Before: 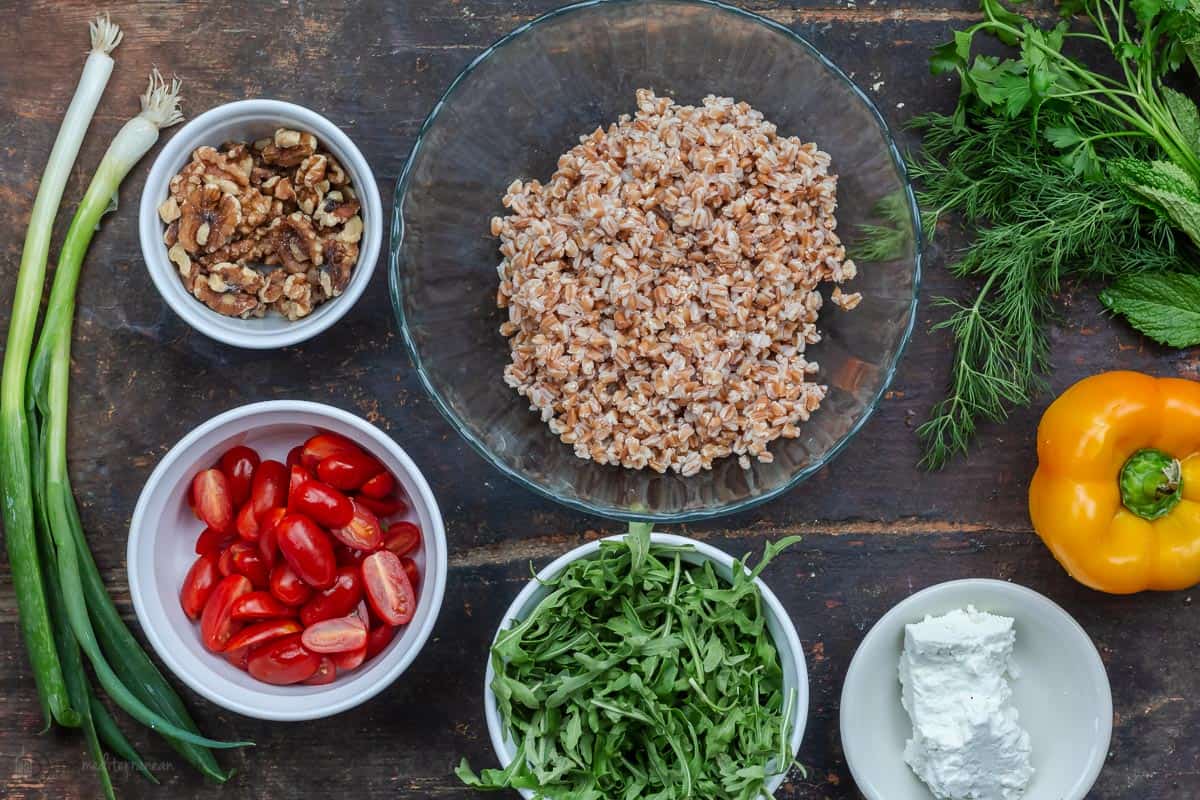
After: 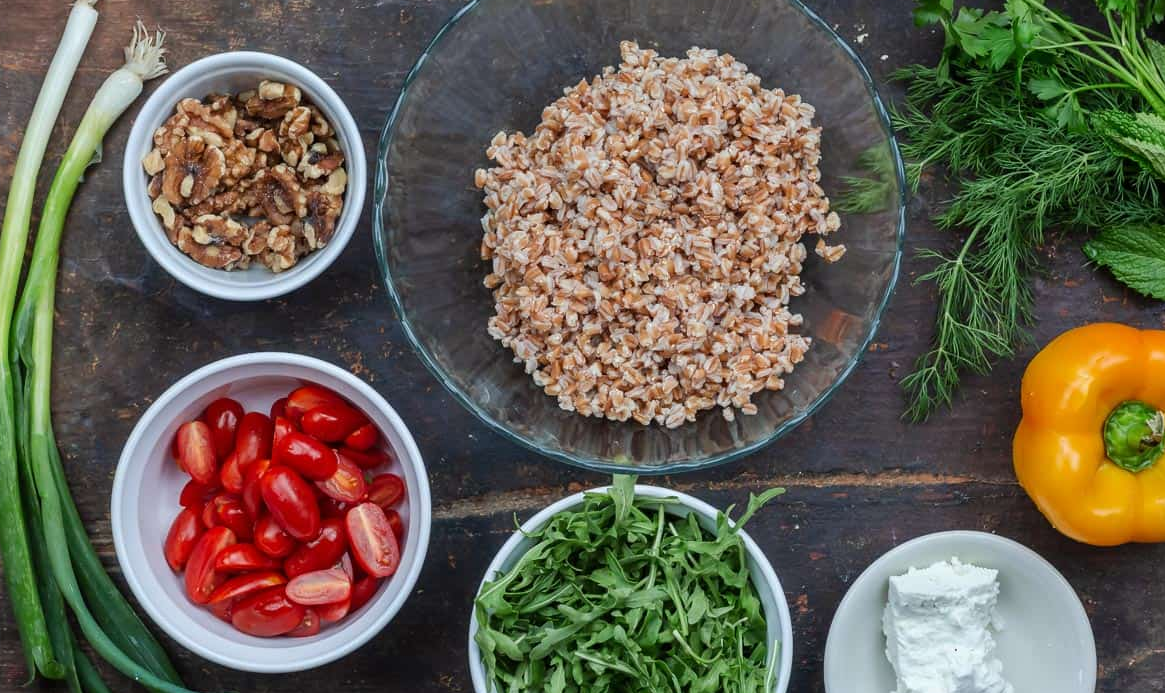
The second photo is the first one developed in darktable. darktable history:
crop: left 1.385%, top 6.105%, right 1.459%, bottom 7.154%
